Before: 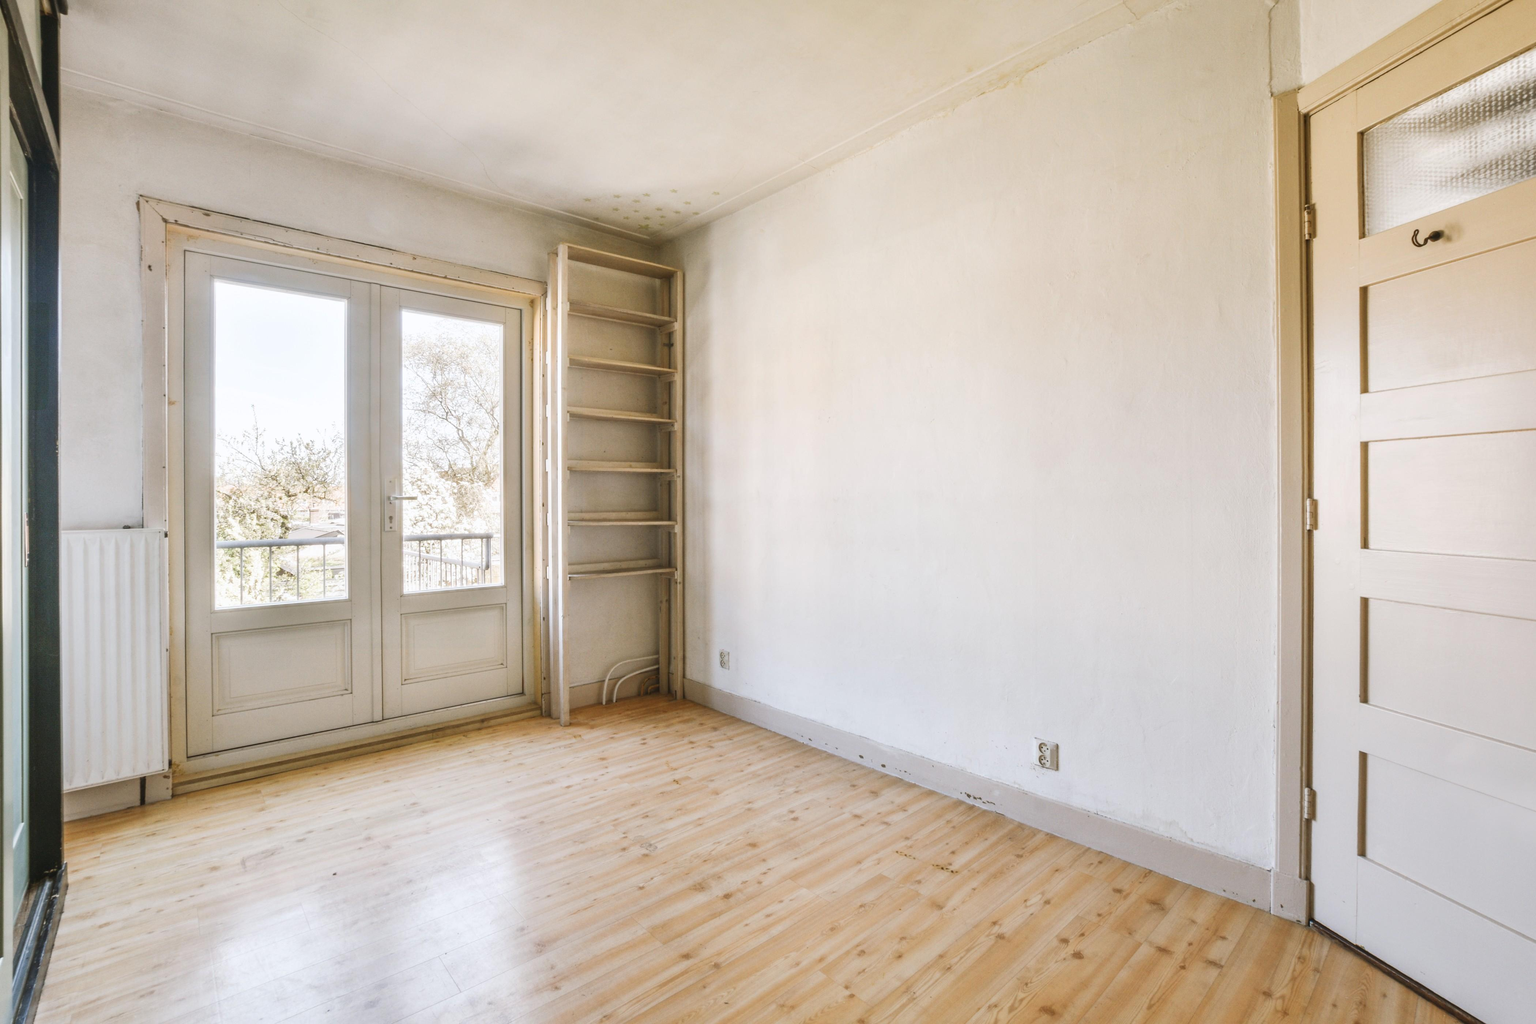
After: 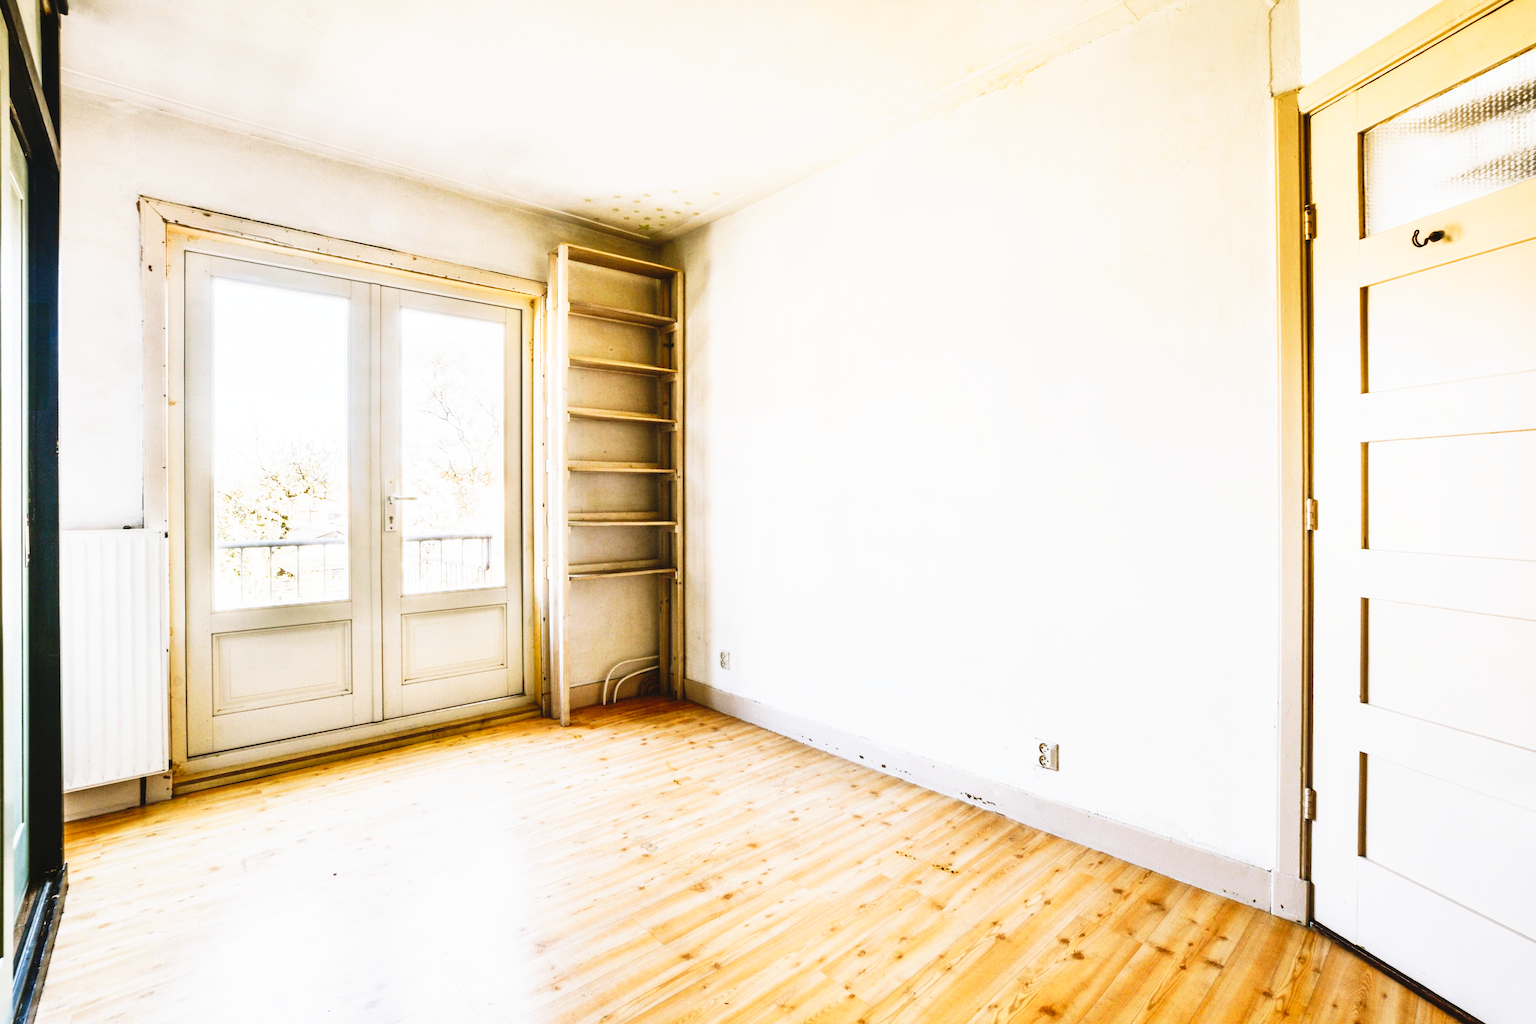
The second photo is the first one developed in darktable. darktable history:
rgb curve: curves: ch0 [(0, 0) (0.093, 0.159) (0.241, 0.265) (0.414, 0.42) (1, 1)], compensate middle gray true, preserve colors basic power
tone curve: curves: ch0 [(0, 0) (0.003, 0.003) (0.011, 0.006) (0.025, 0.01) (0.044, 0.015) (0.069, 0.02) (0.1, 0.027) (0.136, 0.036) (0.177, 0.05) (0.224, 0.07) (0.277, 0.12) (0.335, 0.208) (0.399, 0.334) (0.468, 0.473) (0.543, 0.636) (0.623, 0.795) (0.709, 0.907) (0.801, 0.97) (0.898, 0.989) (1, 1)], preserve colors none
fill light: on, module defaults
